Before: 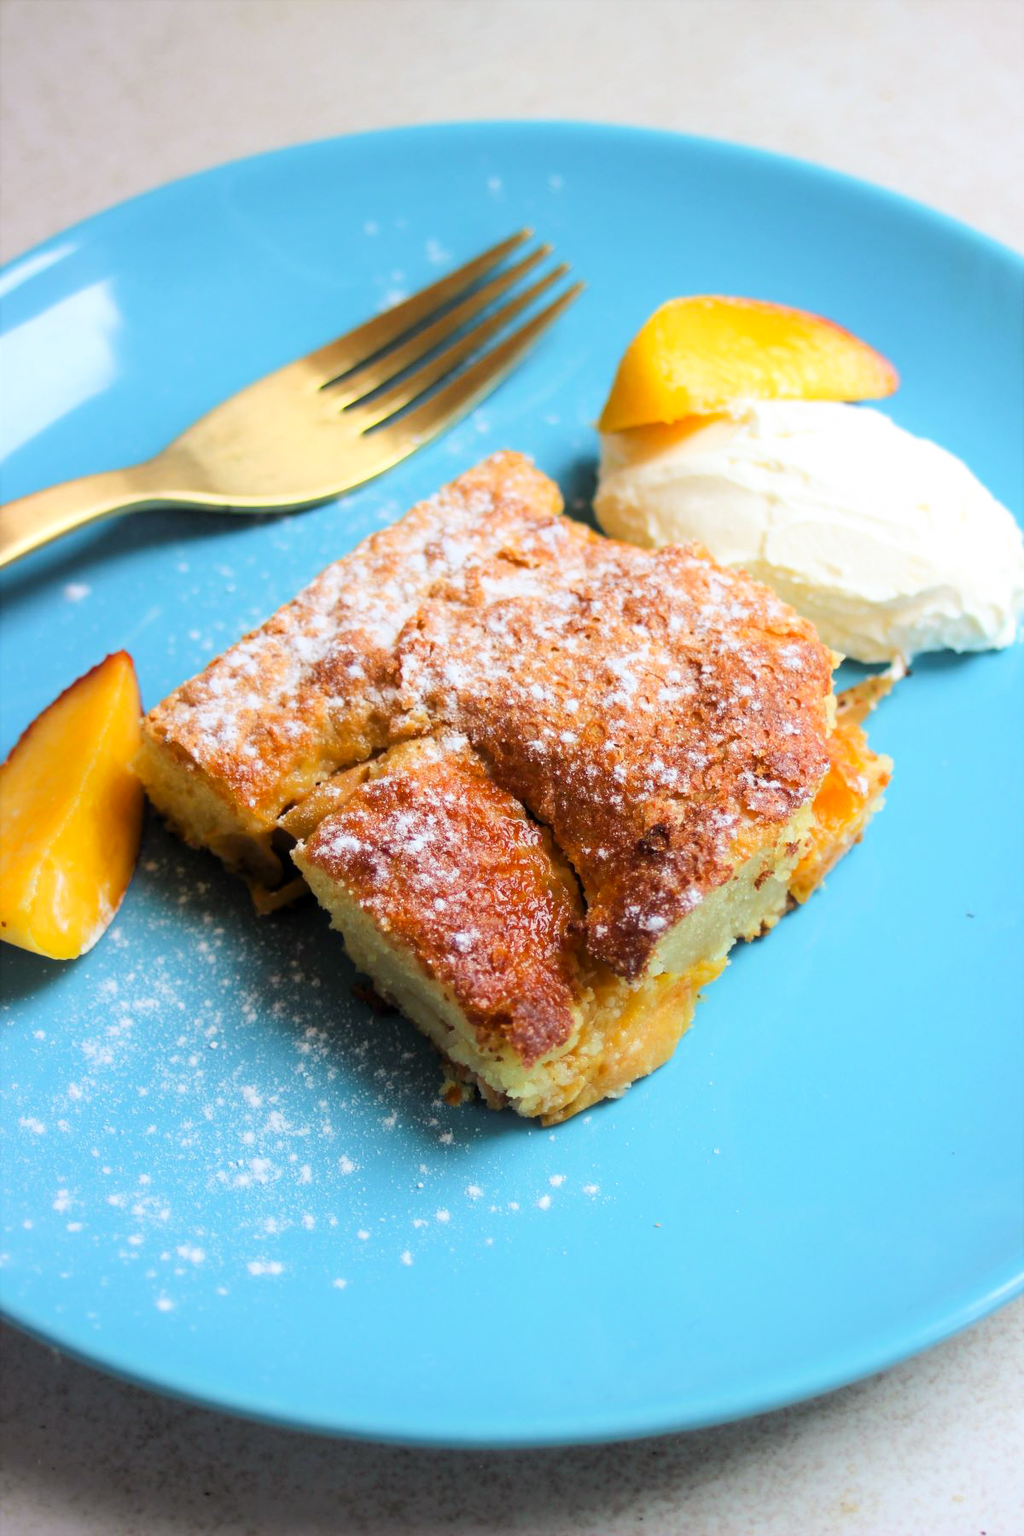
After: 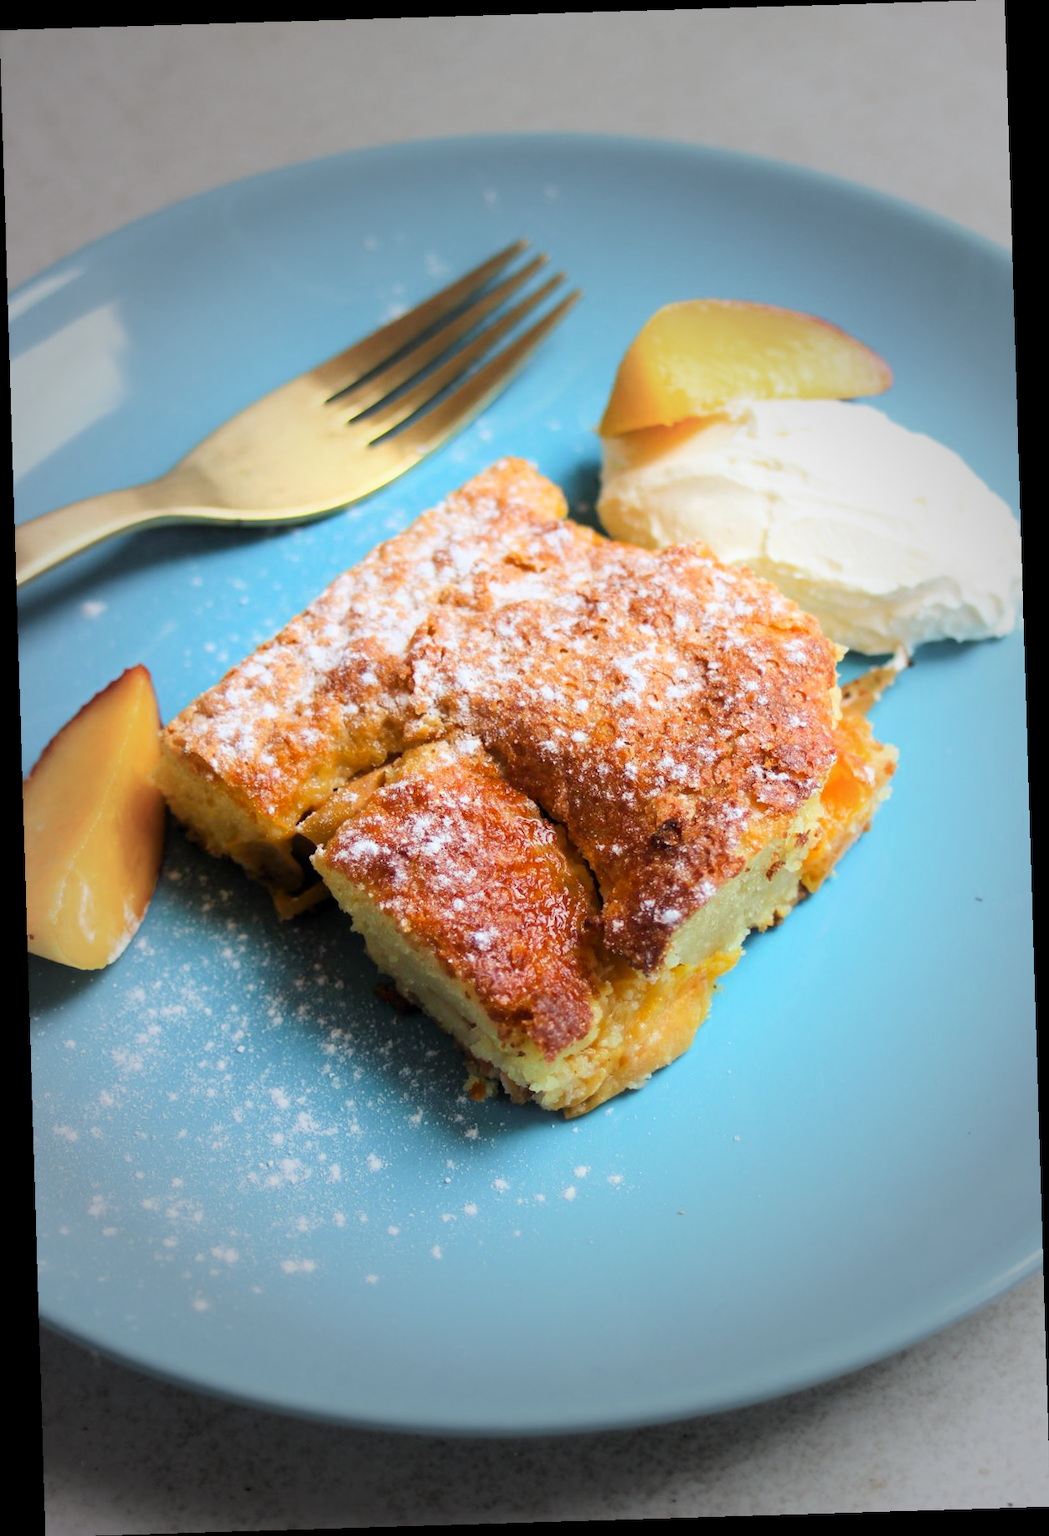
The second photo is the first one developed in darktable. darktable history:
vignetting: fall-off start 40%, fall-off radius 40%
rotate and perspective: rotation -1.75°, automatic cropping off
